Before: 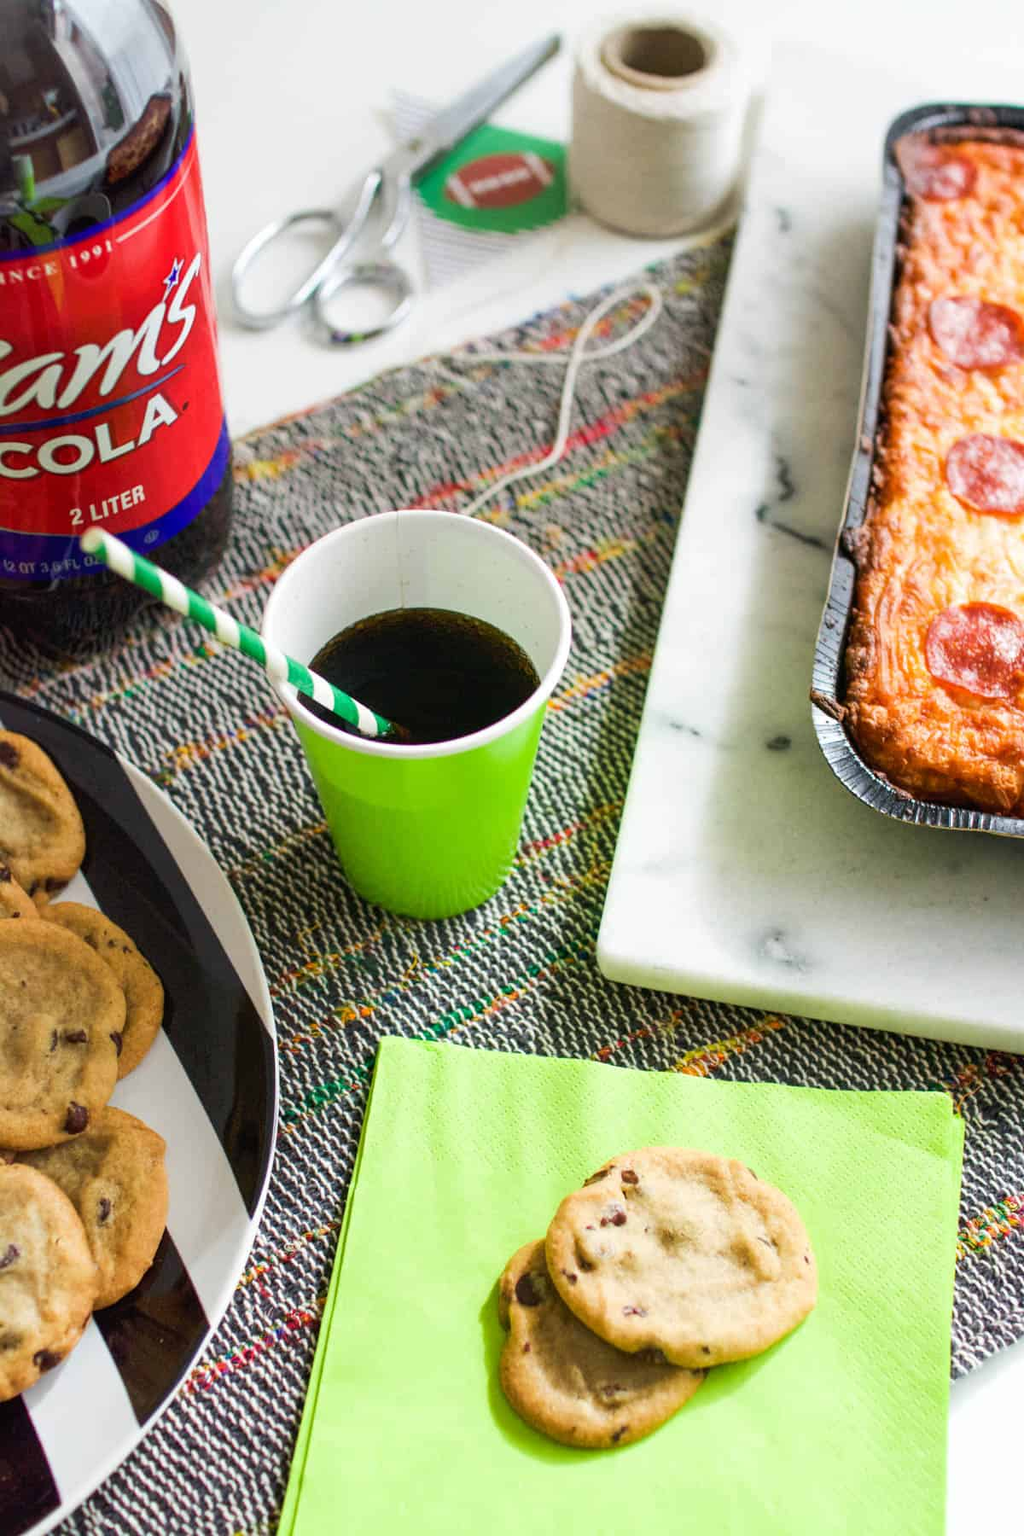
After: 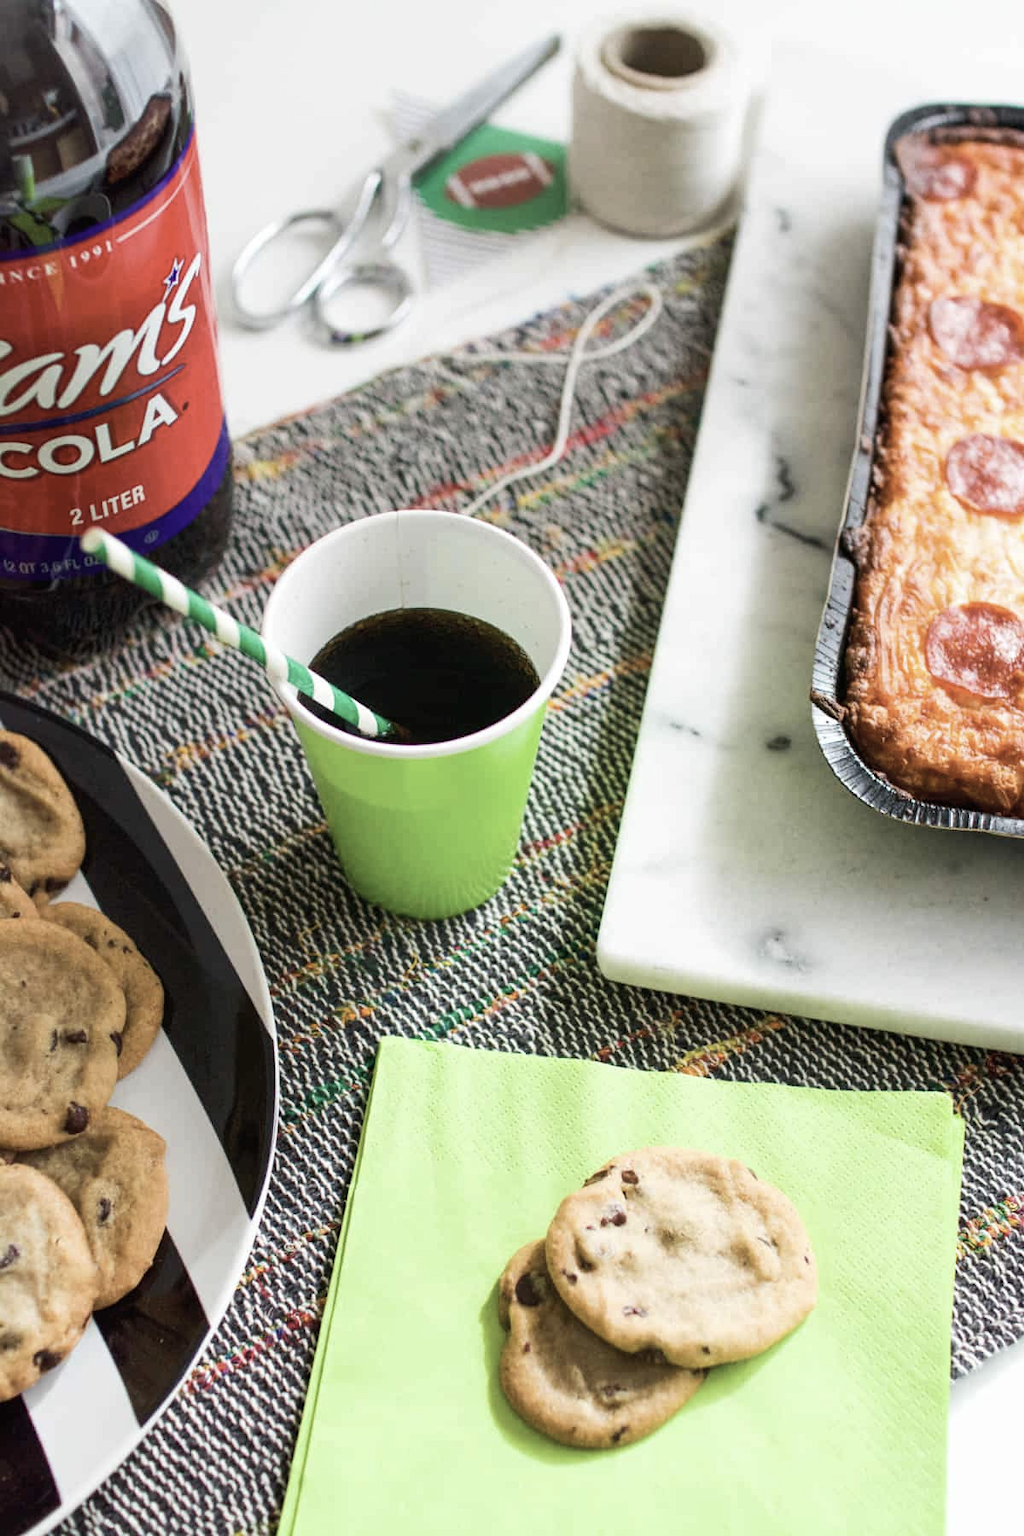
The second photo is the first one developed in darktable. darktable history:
contrast brightness saturation: contrast 0.098, saturation -0.372
